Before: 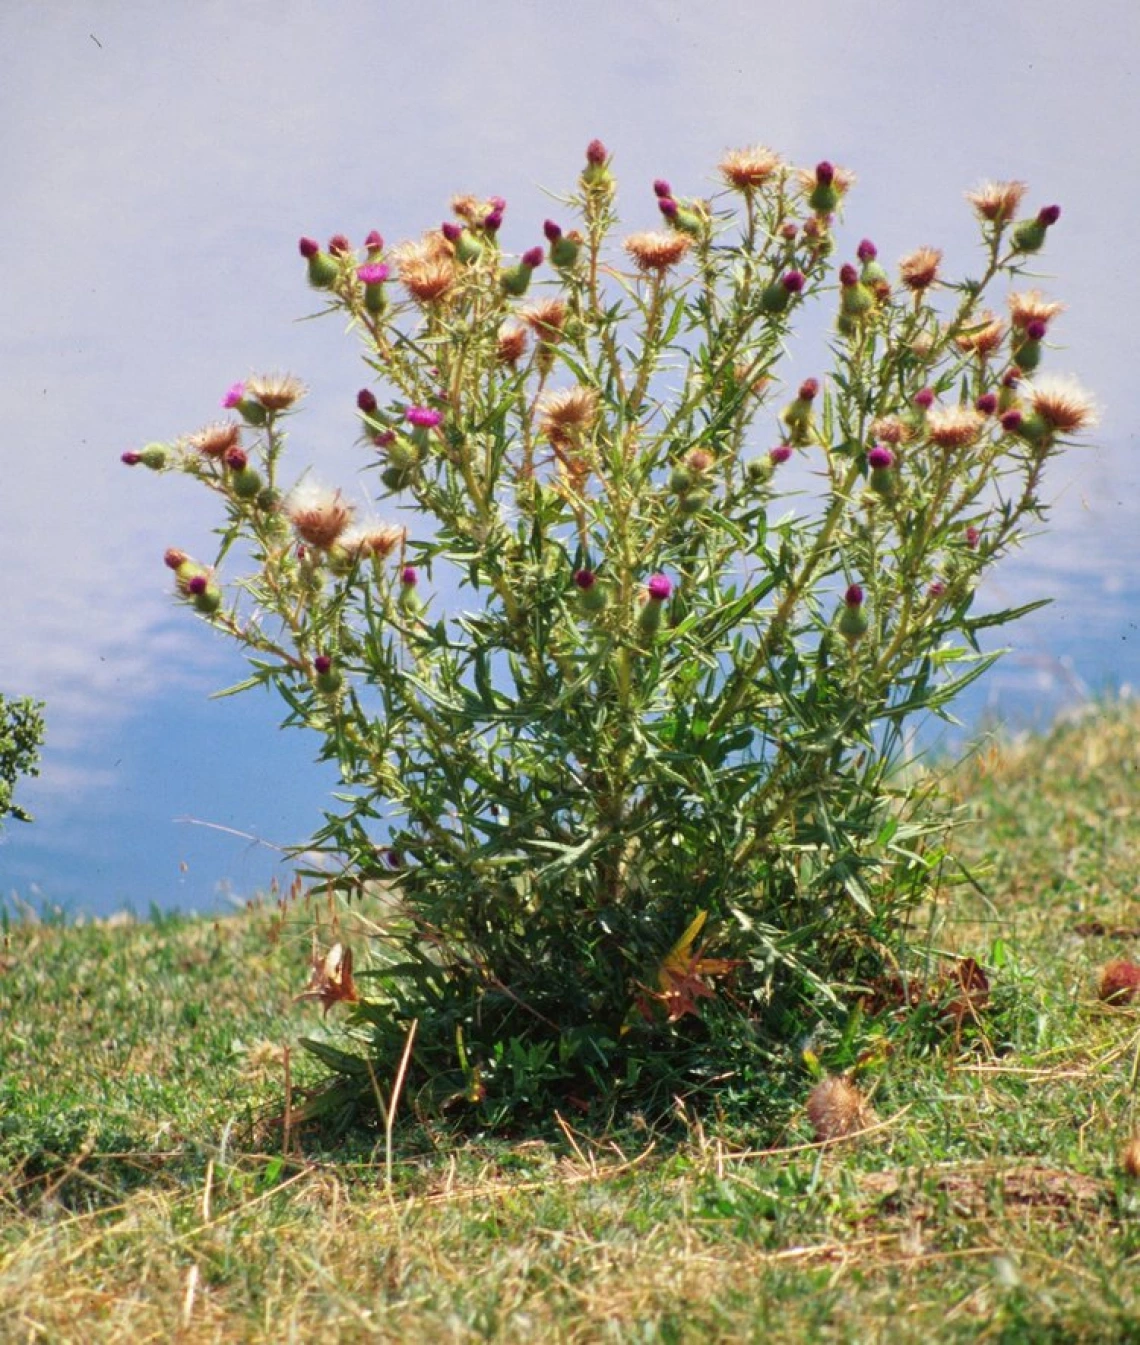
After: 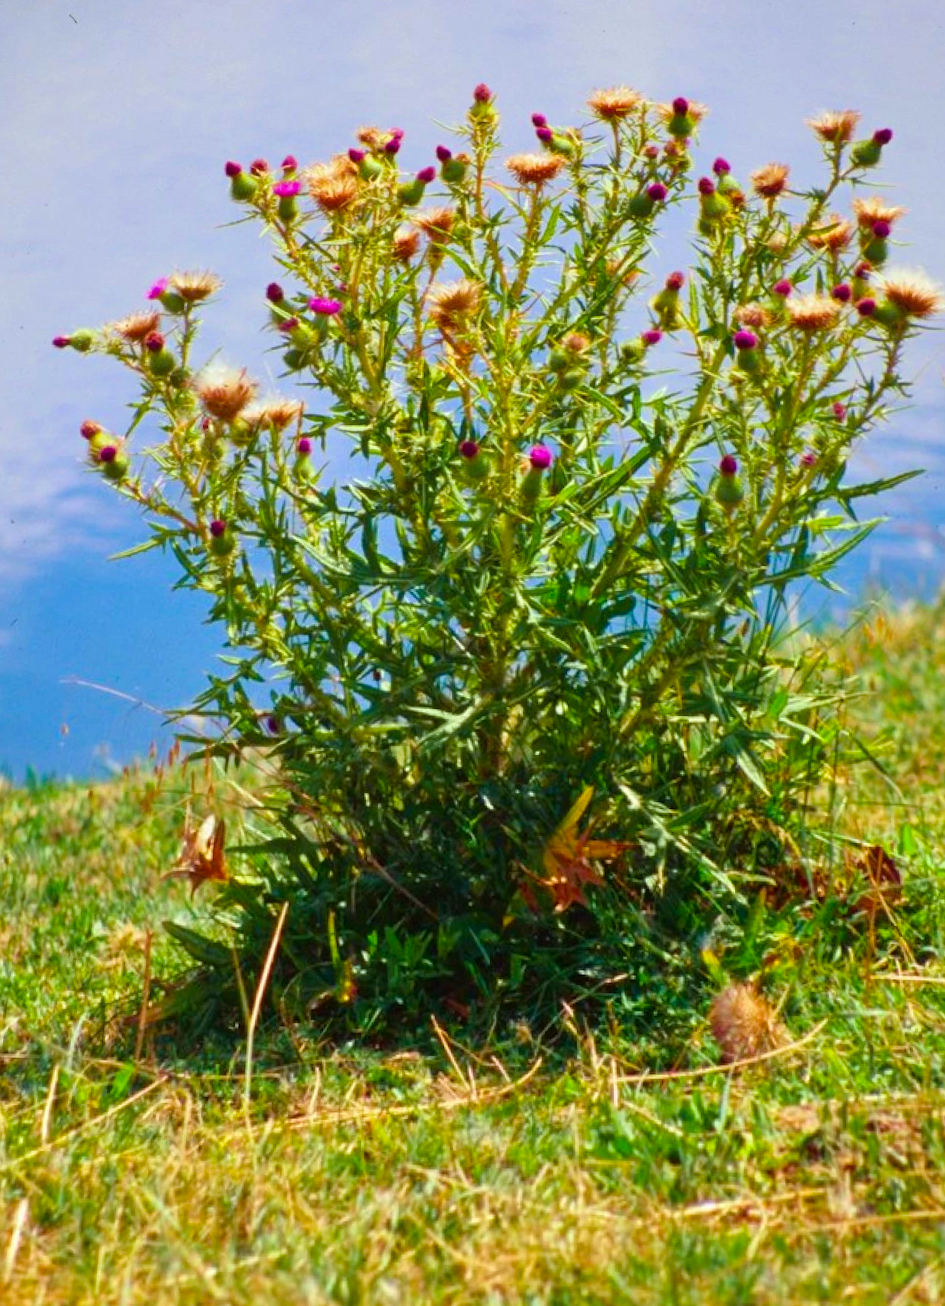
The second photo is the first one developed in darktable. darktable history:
velvia: strength 51%, mid-tones bias 0.51
rotate and perspective: rotation 0.72°, lens shift (vertical) -0.352, lens shift (horizontal) -0.051, crop left 0.152, crop right 0.859, crop top 0.019, crop bottom 0.964
white balance: red 0.978, blue 0.999
